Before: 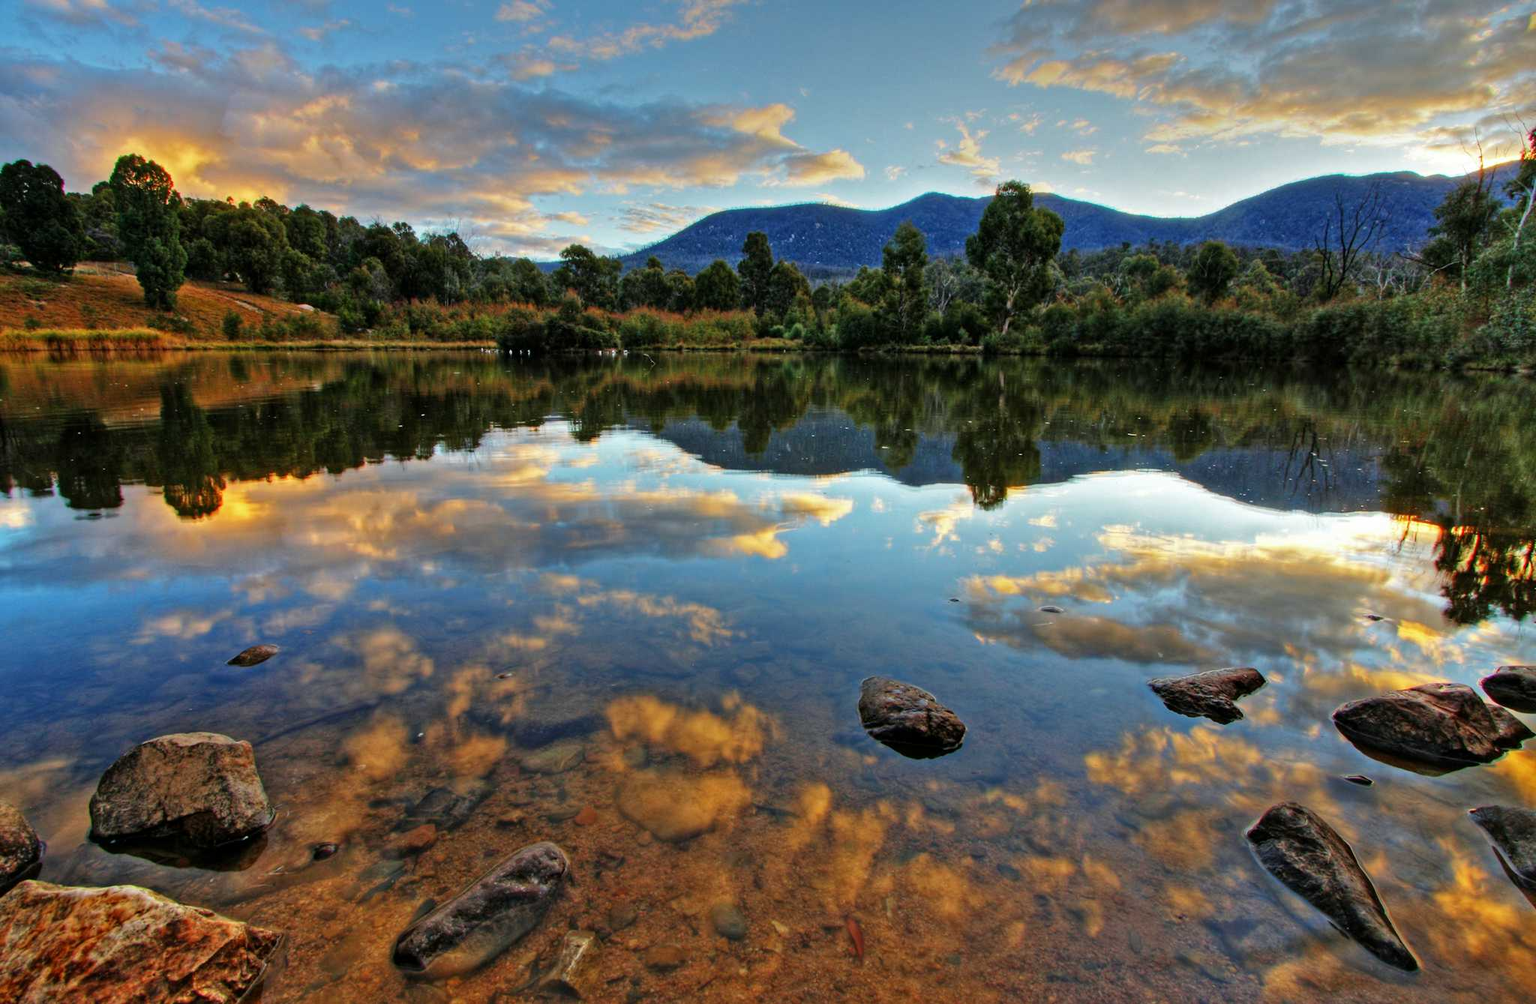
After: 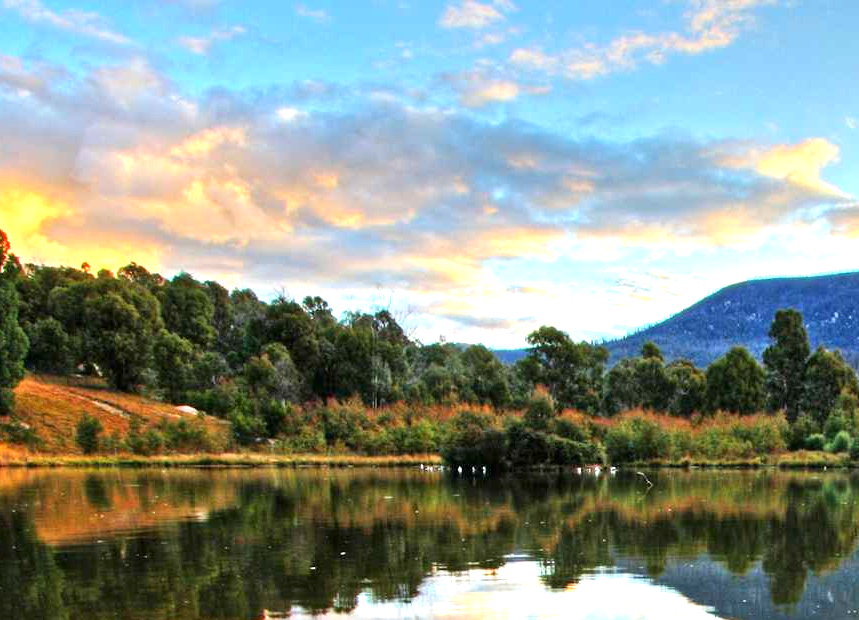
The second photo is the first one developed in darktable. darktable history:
exposure: black level correction 0, exposure 1.2 EV, compensate exposure bias true, compensate highlight preservation false
crop and rotate: left 10.817%, top 0.062%, right 47.194%, bottom 53.626%
